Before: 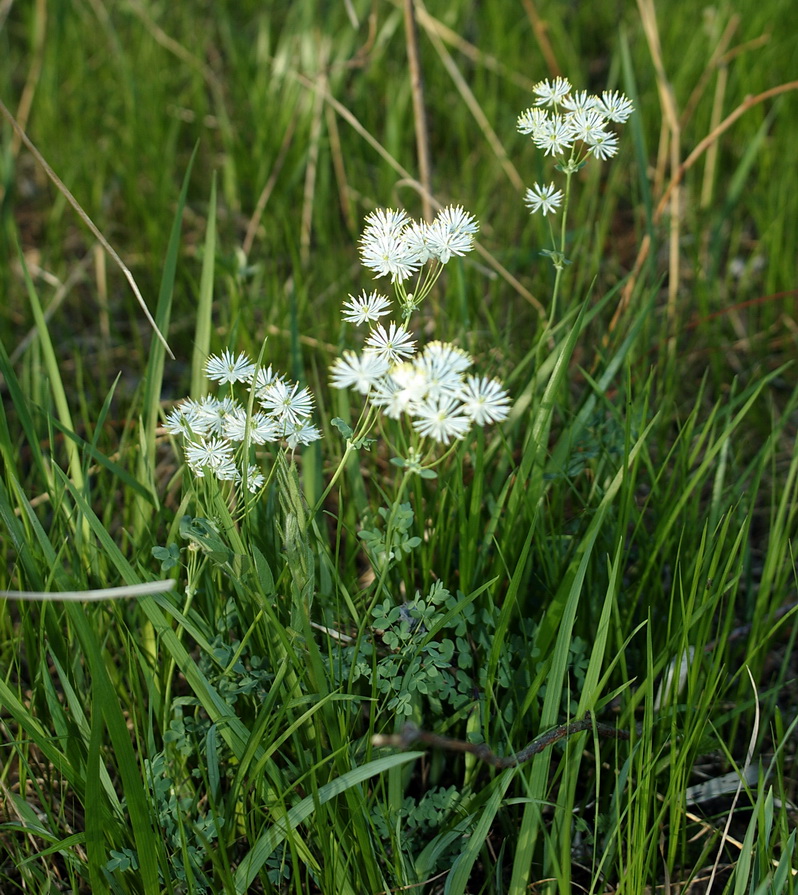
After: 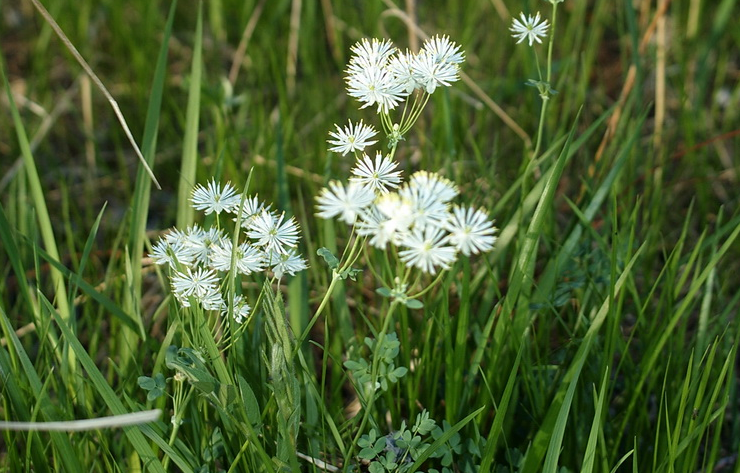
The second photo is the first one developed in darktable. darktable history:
crop: left 1.77%, top 19.077%, right 5.376%, bottom 28.073%
